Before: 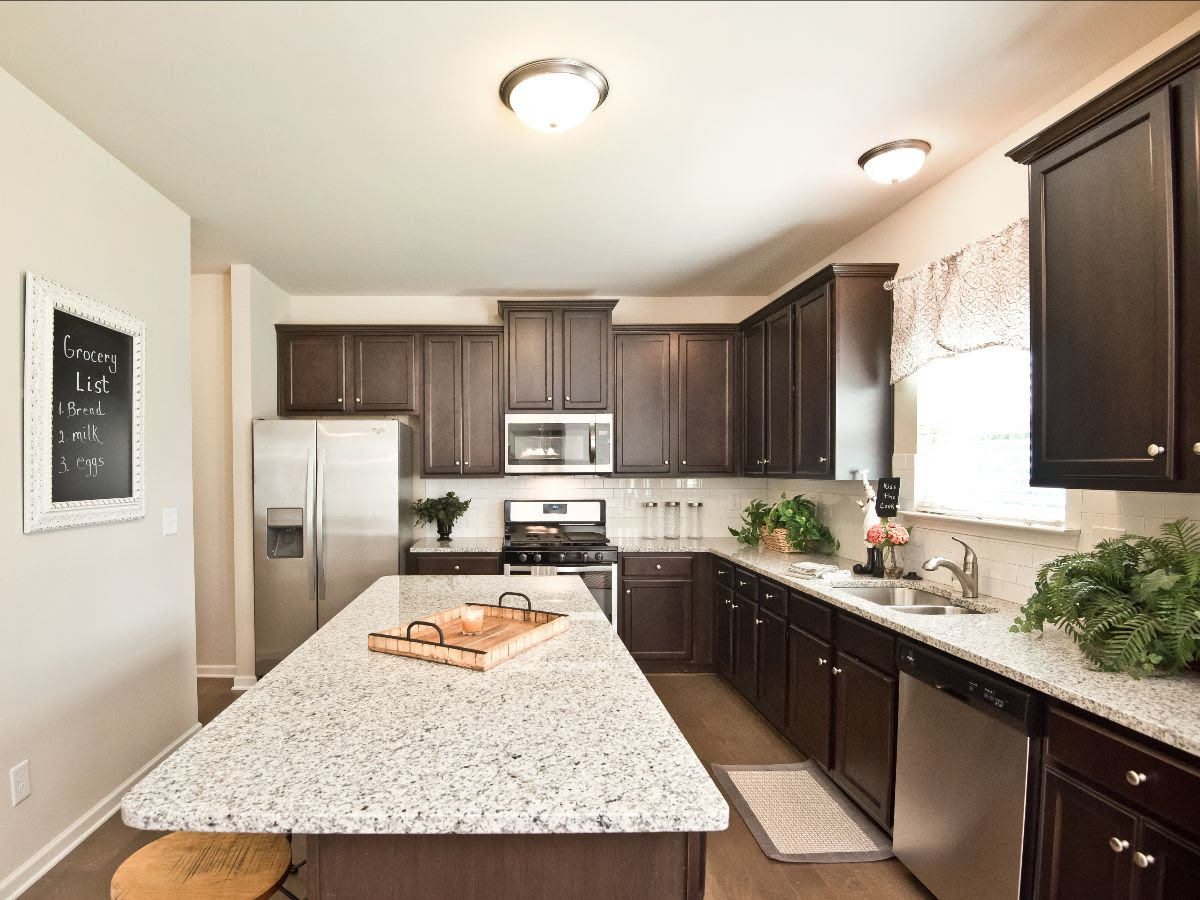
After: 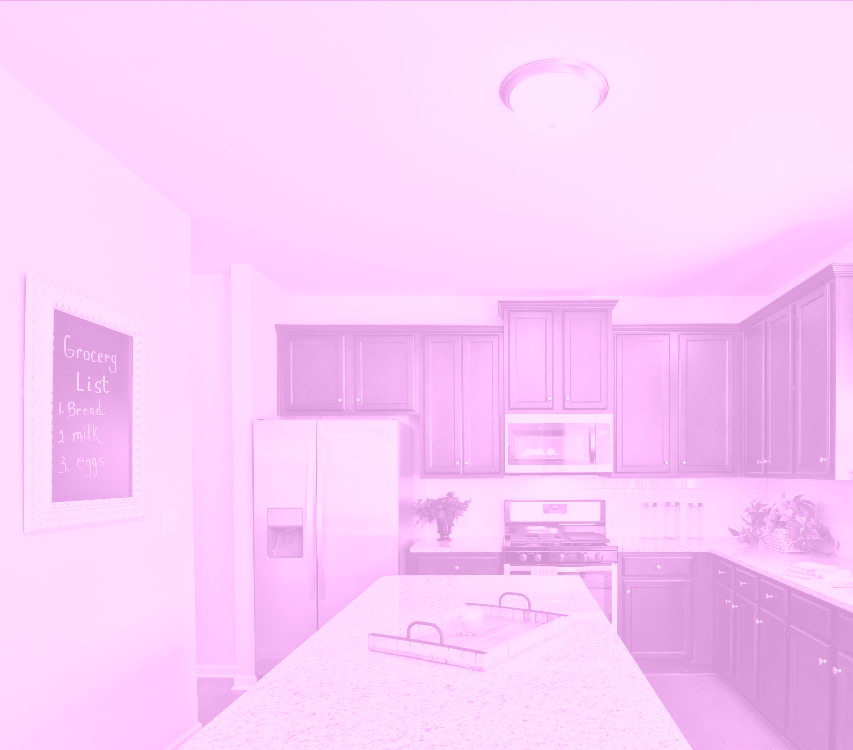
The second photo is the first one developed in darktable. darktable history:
colorize: hue 331.2°, saturation 75%, source mix 30.28%, lightness 70.52%, version 1
crop: right 28.885%, bottom 16.626%
